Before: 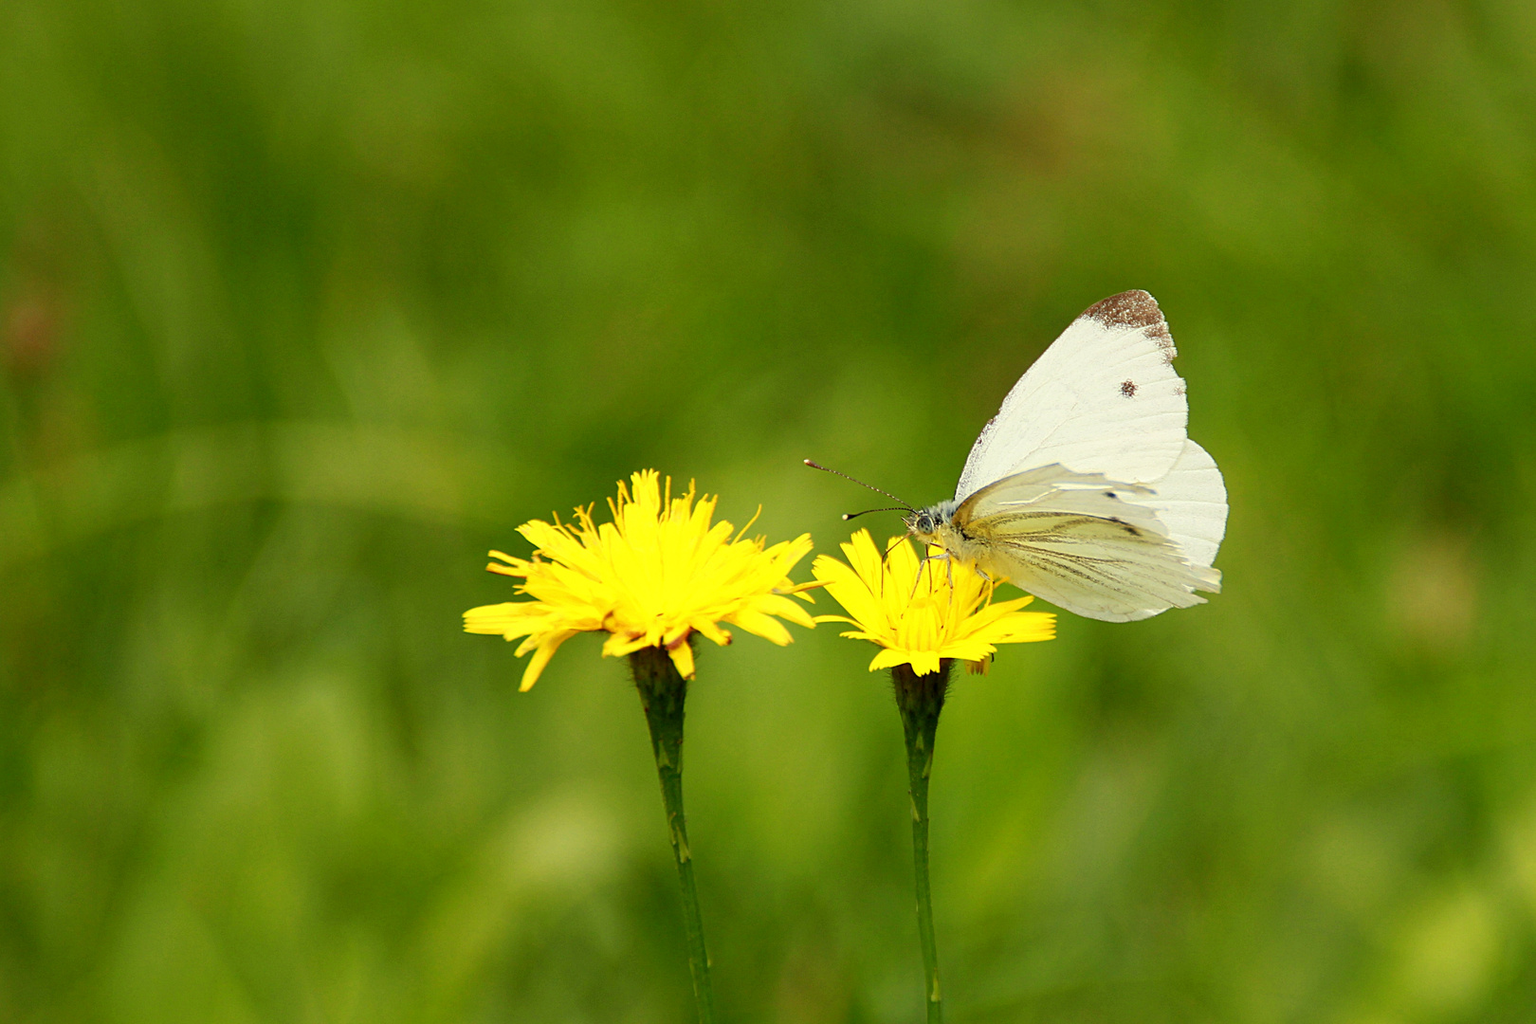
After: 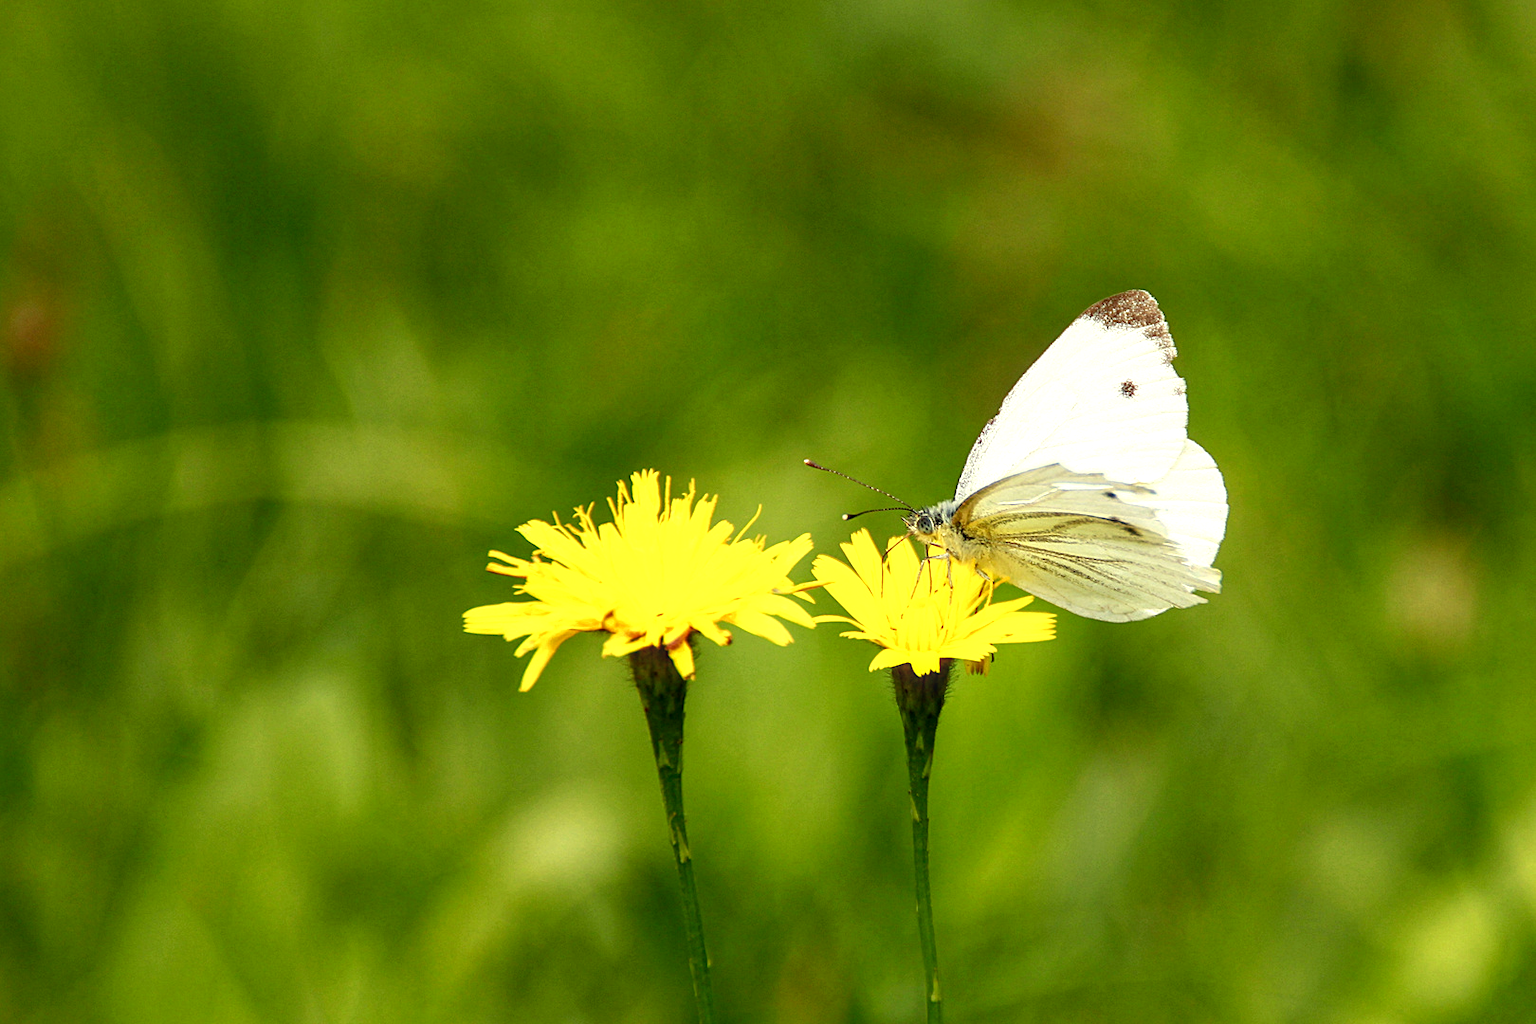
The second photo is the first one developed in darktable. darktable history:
contrast brightness saturation: brightness -0.09
exposure: black level correction 0, exposure 0.7 EV, compensate exposure bias true, compensate highlight preservation false
local contrast: detail 130%
